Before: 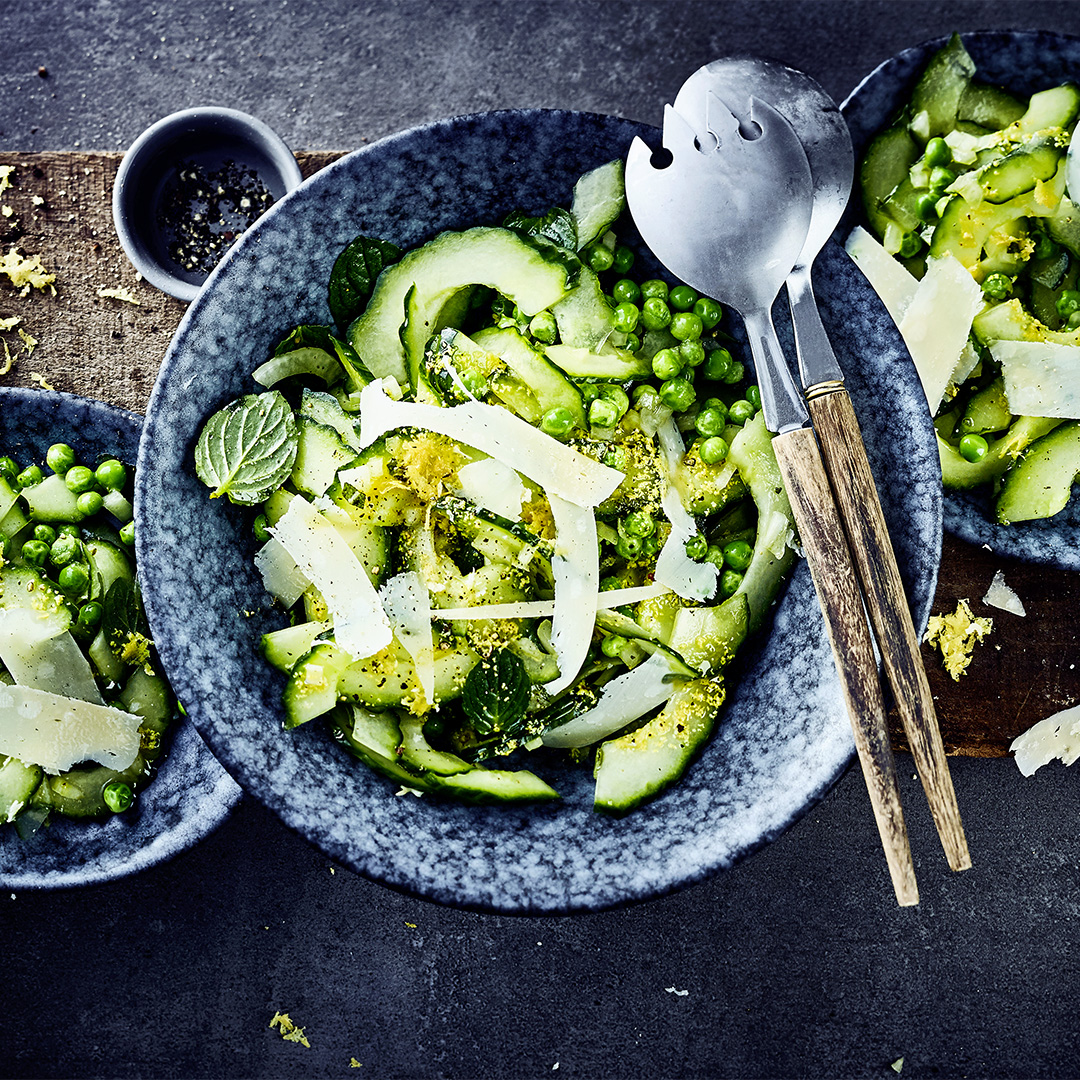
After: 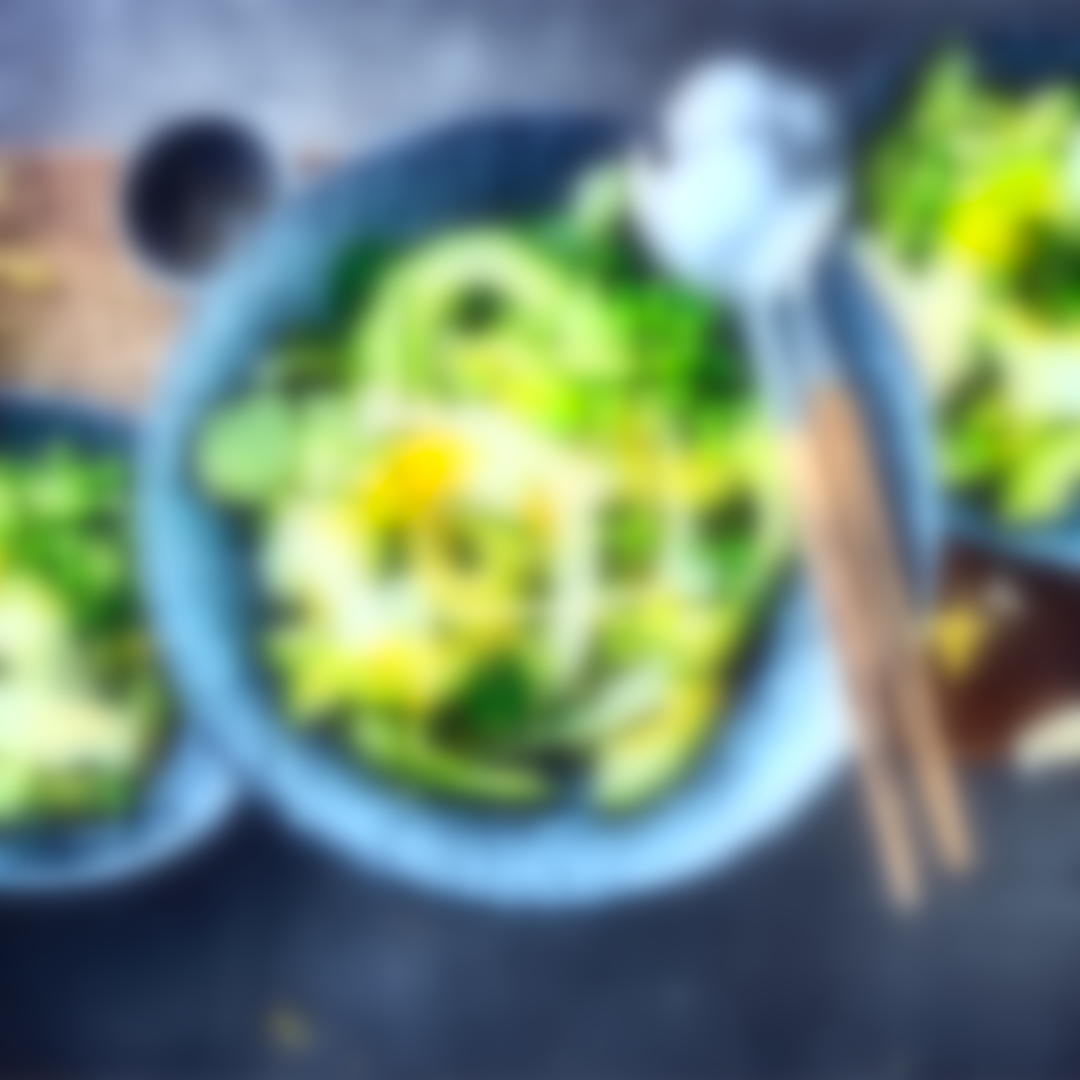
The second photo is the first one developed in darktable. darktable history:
lowpass: radius 16, unbound 0
exposure: black level correction 0.001, exposure 1.646 EV, compensate exposure bias true, compensate highlight preservation false
